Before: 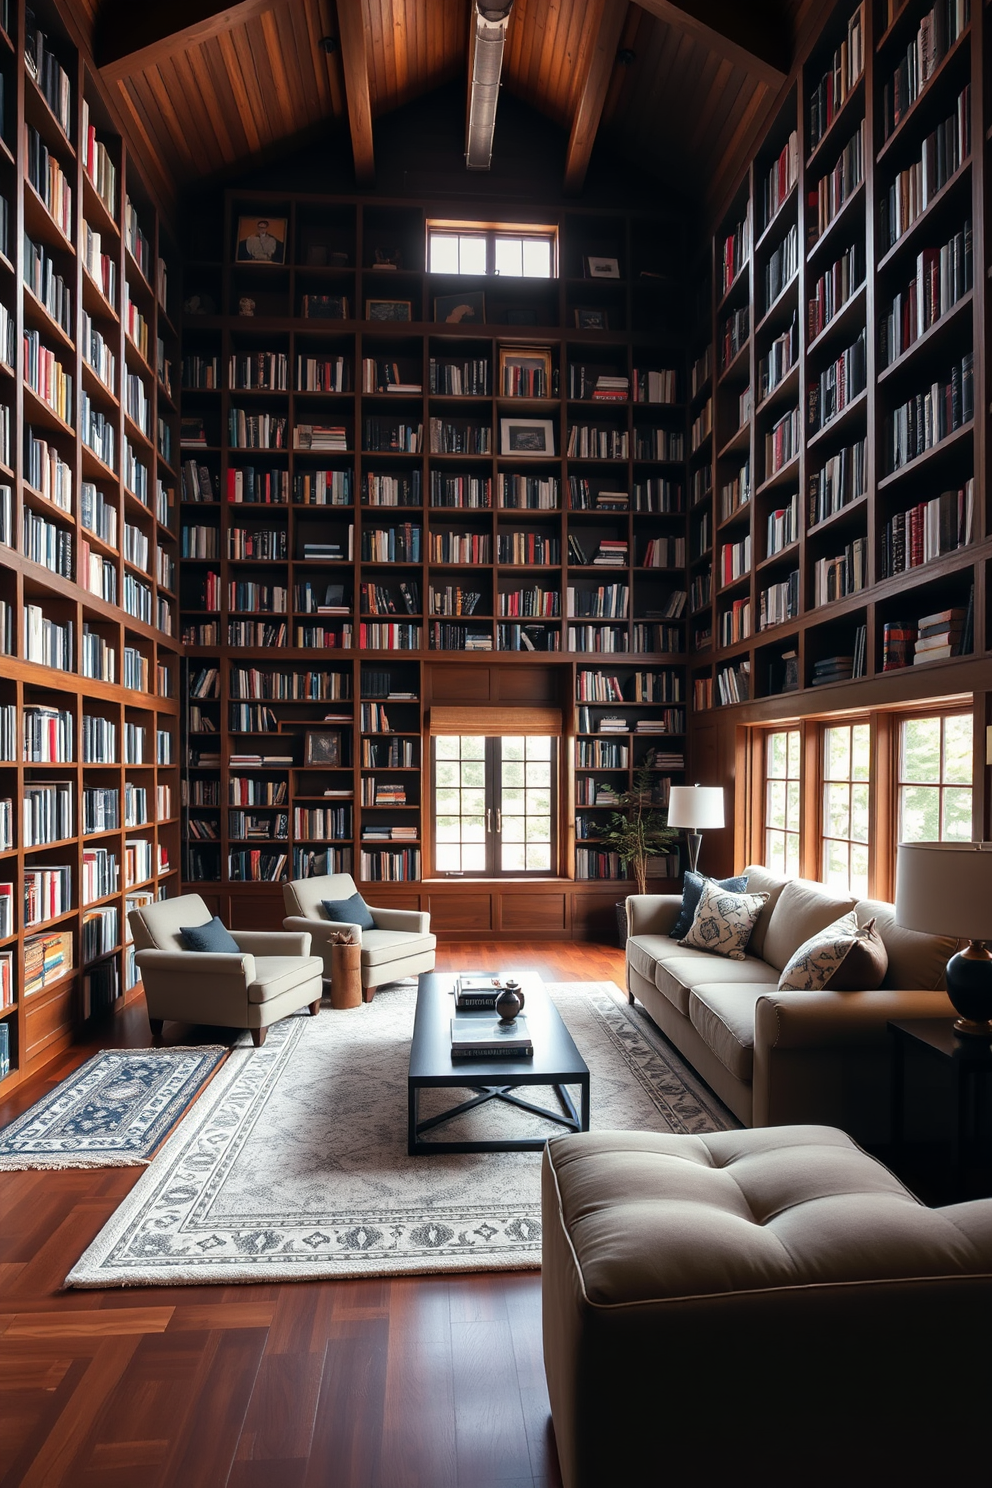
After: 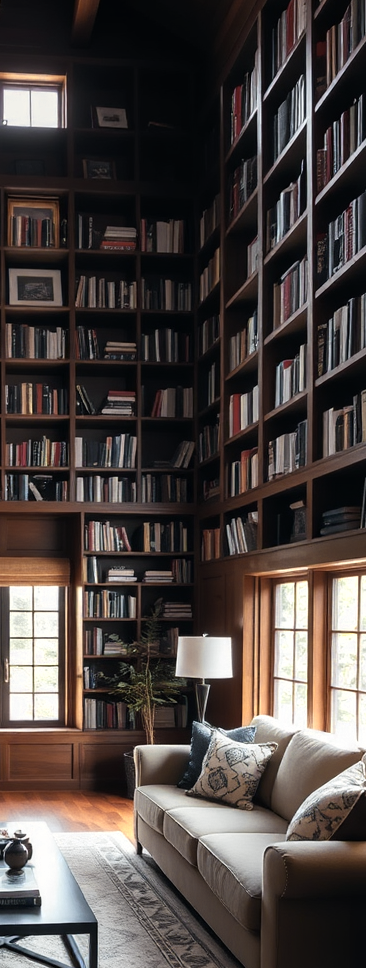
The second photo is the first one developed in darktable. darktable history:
color correction: highlights b* 0.014, saturation 0.985
color zones: curves: ch0 [(0.004, 0.306) (0.107, 0.448) (0.252, 0.656) (0.41, 0.398) (0.595, 0.515) (0.768, 0.628)]; ch1 [(0.07, 0.323) (0.151, 0.452) (0.252, 0.608) (0.346, 0.221) (0.463, 0.189) (0.61, 0.368) (0.735, 0.395) (0.921, 0.412)]; ch2 [(0, 0.476) (0.132, 0.512) (0.243, 0.512) (0.397, 0.48) (0.522, 0.376) (0.634, 0.536) (0.761, 0.46)]
crop and rotate: left 49.797%, top 10.135%, right 13.247%, bottom 24.793%
levels: levels [0, 0.51, 1]
